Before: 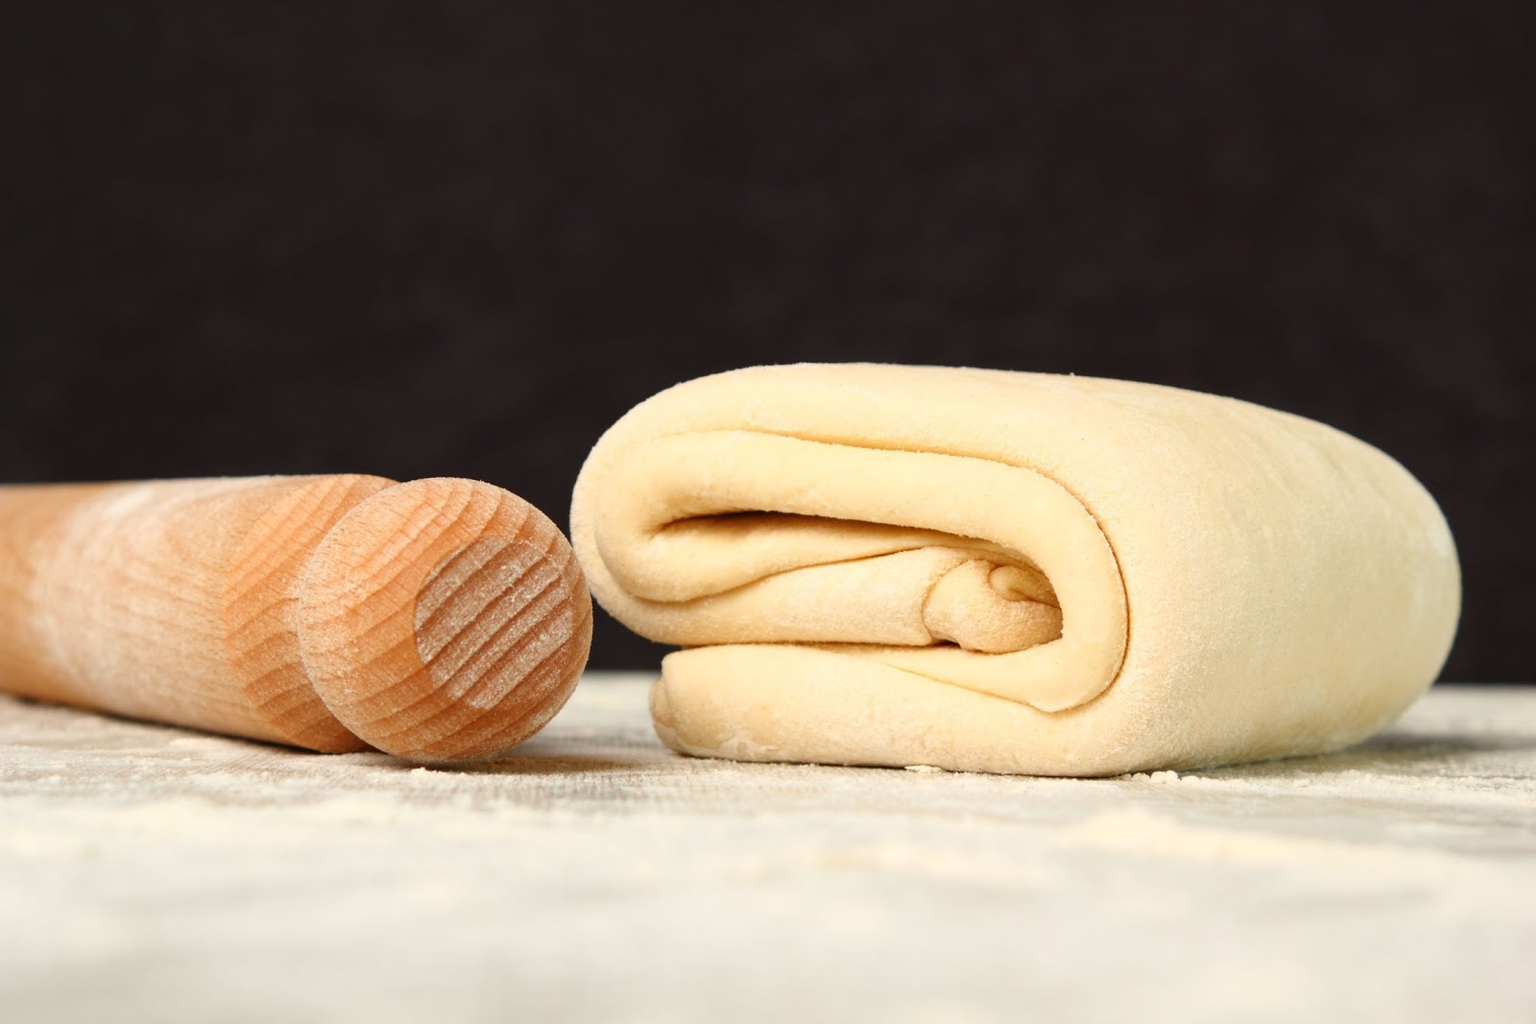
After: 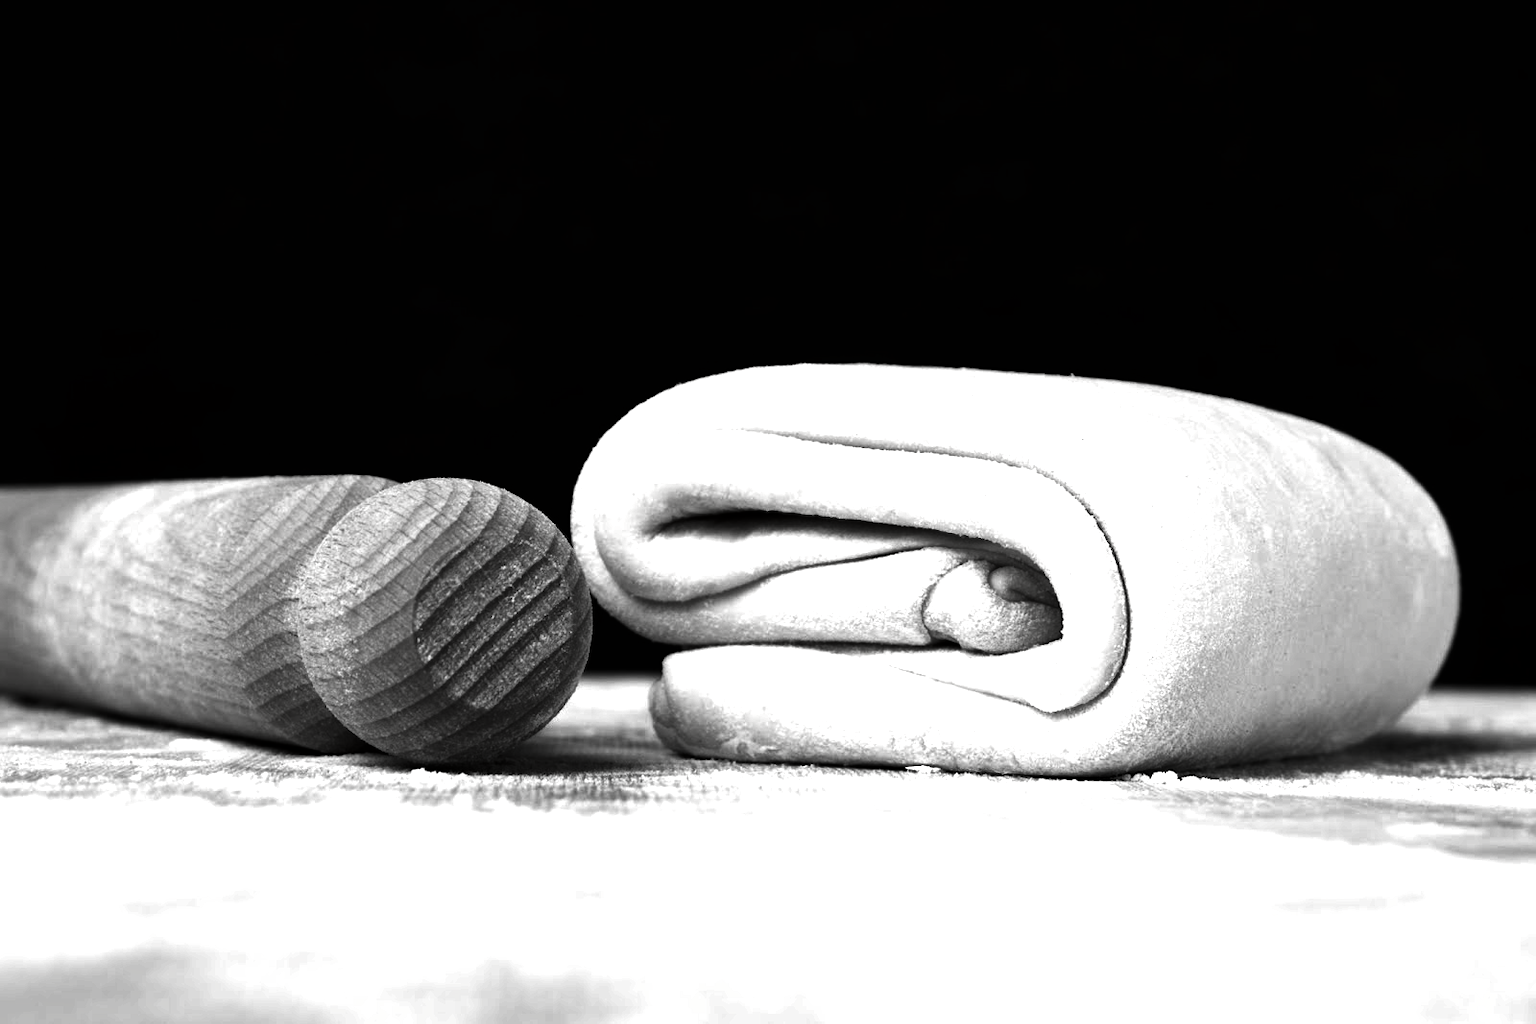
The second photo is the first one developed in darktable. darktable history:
shadows and highlights: shadows 37.74, highlights -27.86, soften with gaussian
contrast brightness saturation: contrast 0.018, brightness -0.98, saturation -0.994
levels: levels [0, 0.352, 0.703]
